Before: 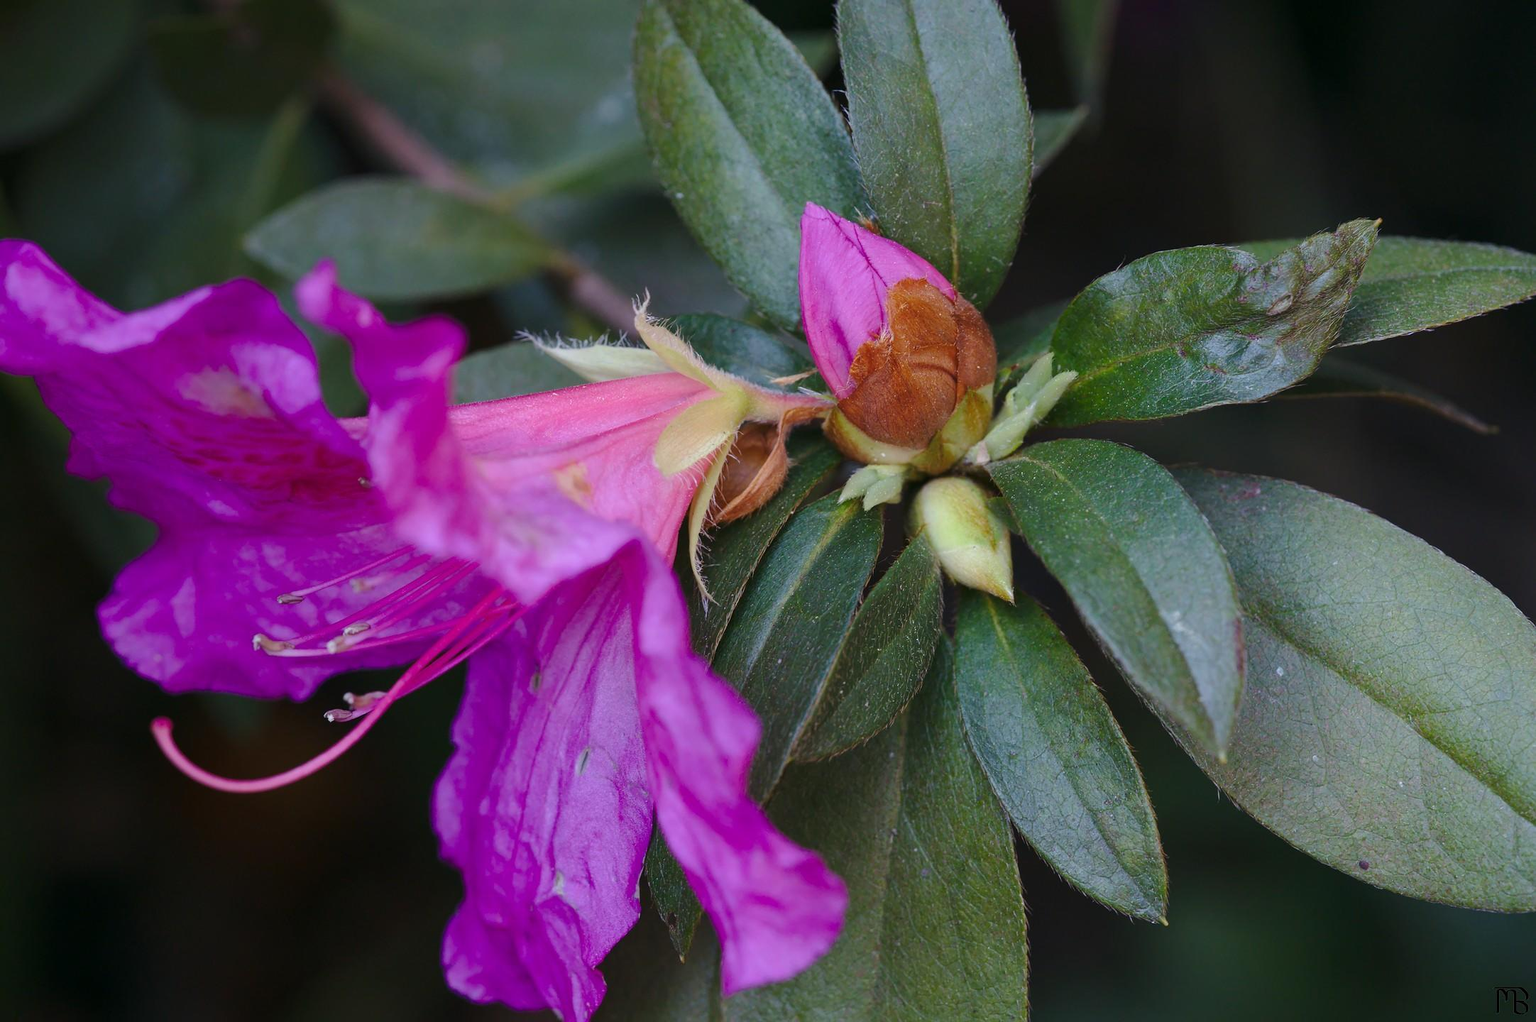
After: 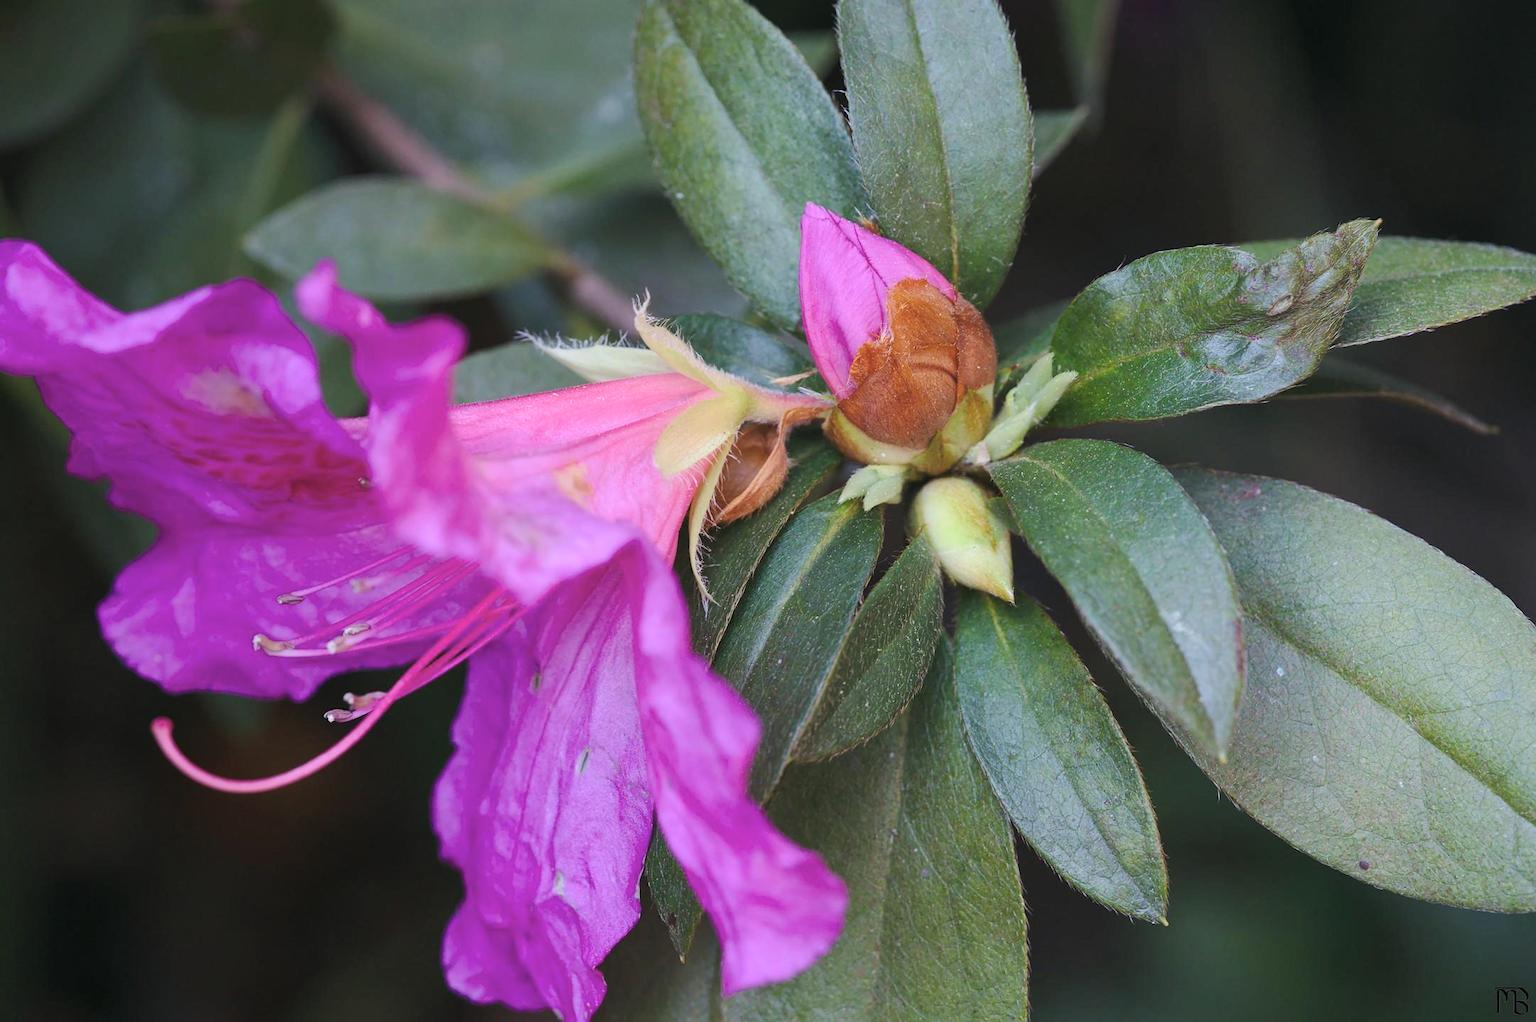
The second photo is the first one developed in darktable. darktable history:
contrast brightness saturation: contrast 0.139, brightness 0.211
